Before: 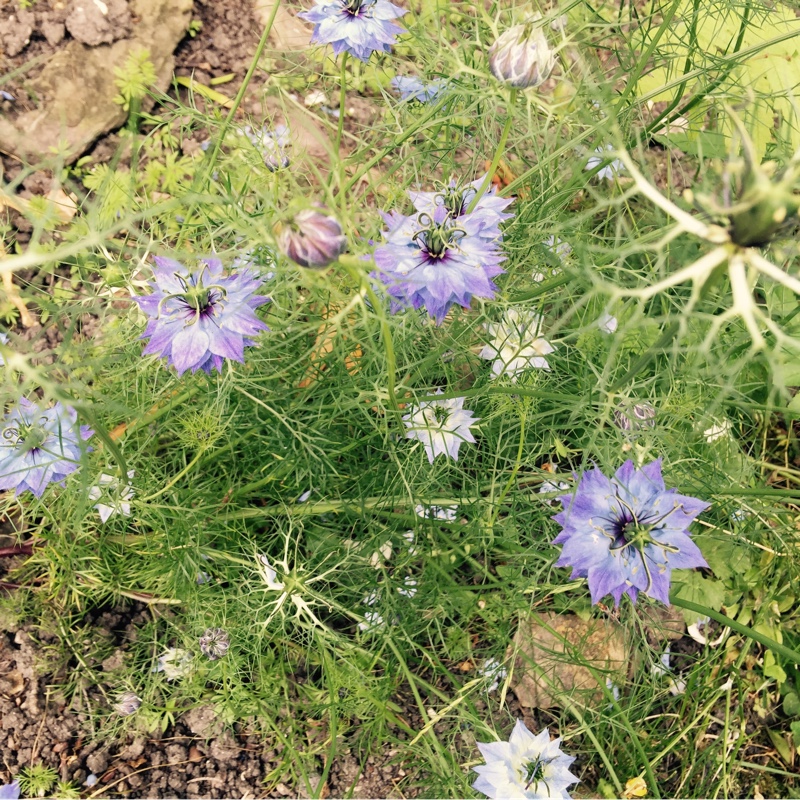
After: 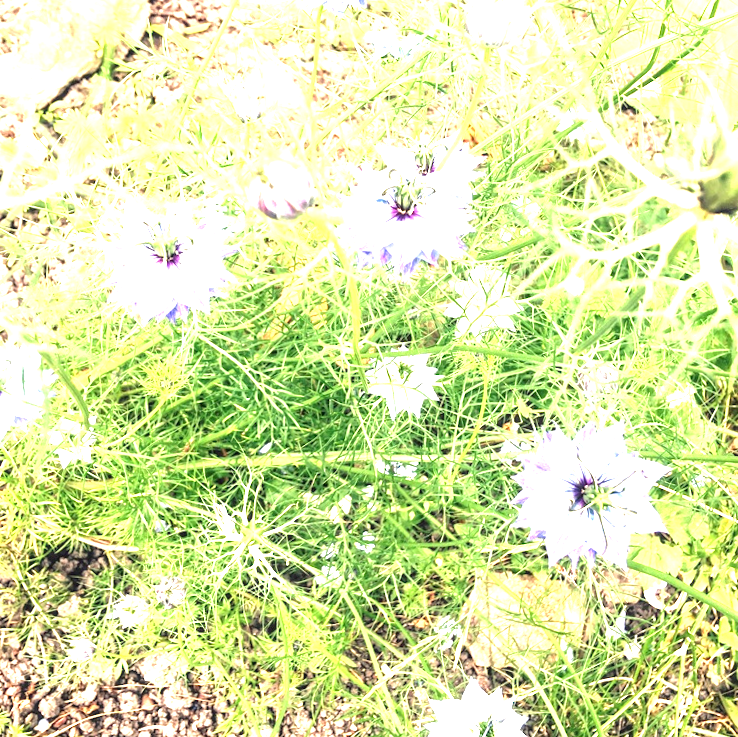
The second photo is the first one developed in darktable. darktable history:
local contrast: on, module defaults
exposure: black level correction 0, exposure 2.118 EV, compensate highlight preservation false
crop and rotate: angle -1.88°, left 3.146%, top 4.251%, right 1.597%, bottom 0.634%
